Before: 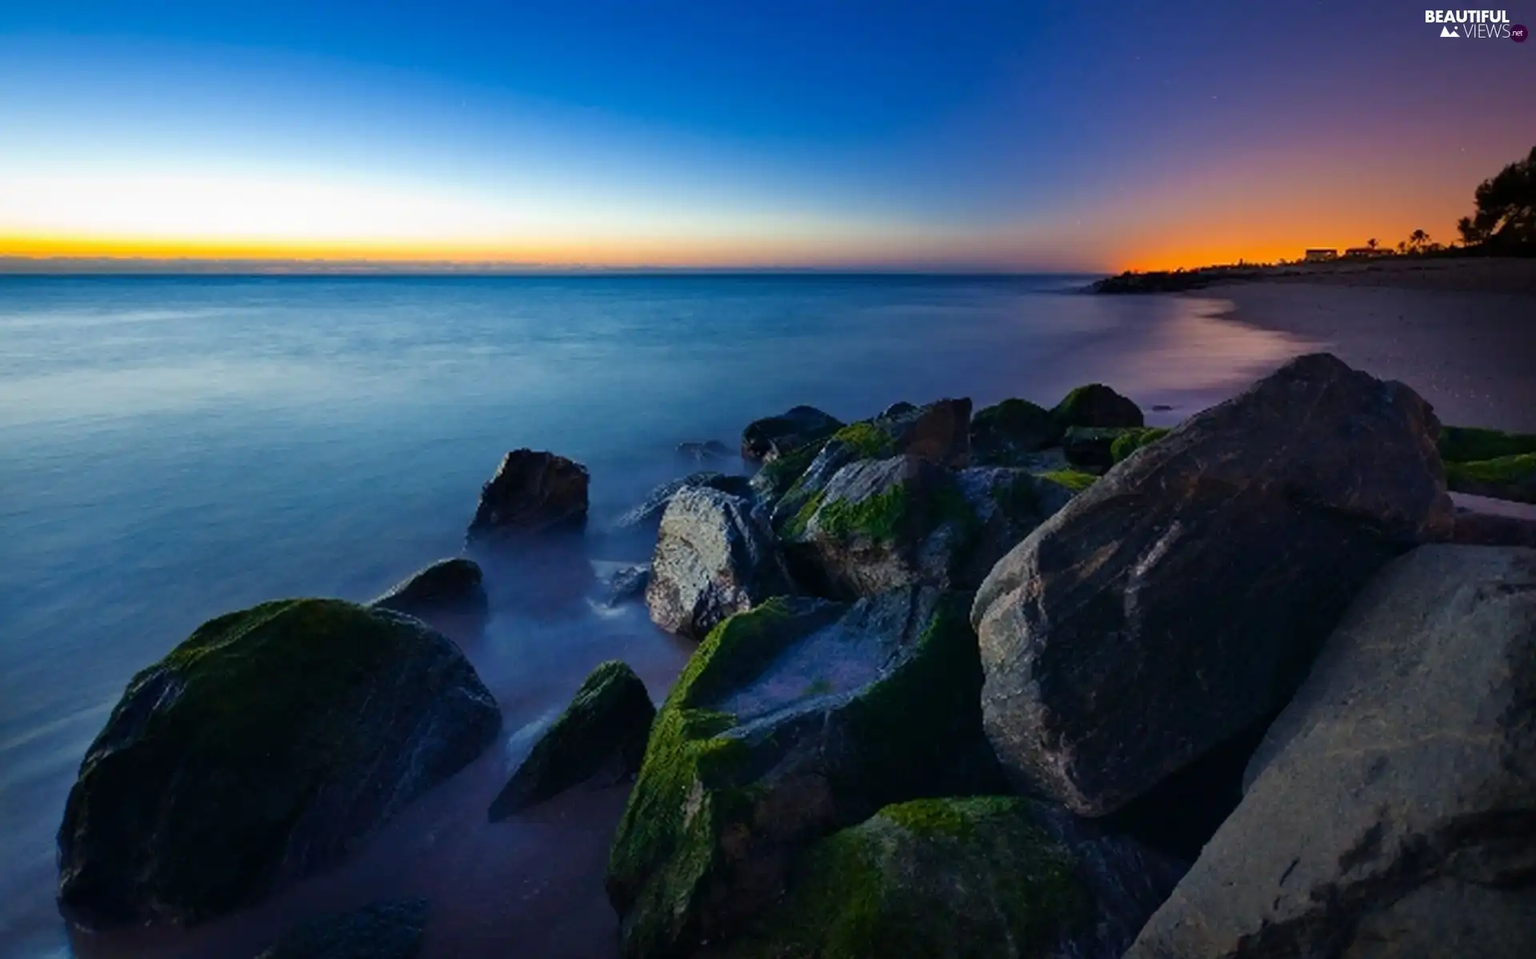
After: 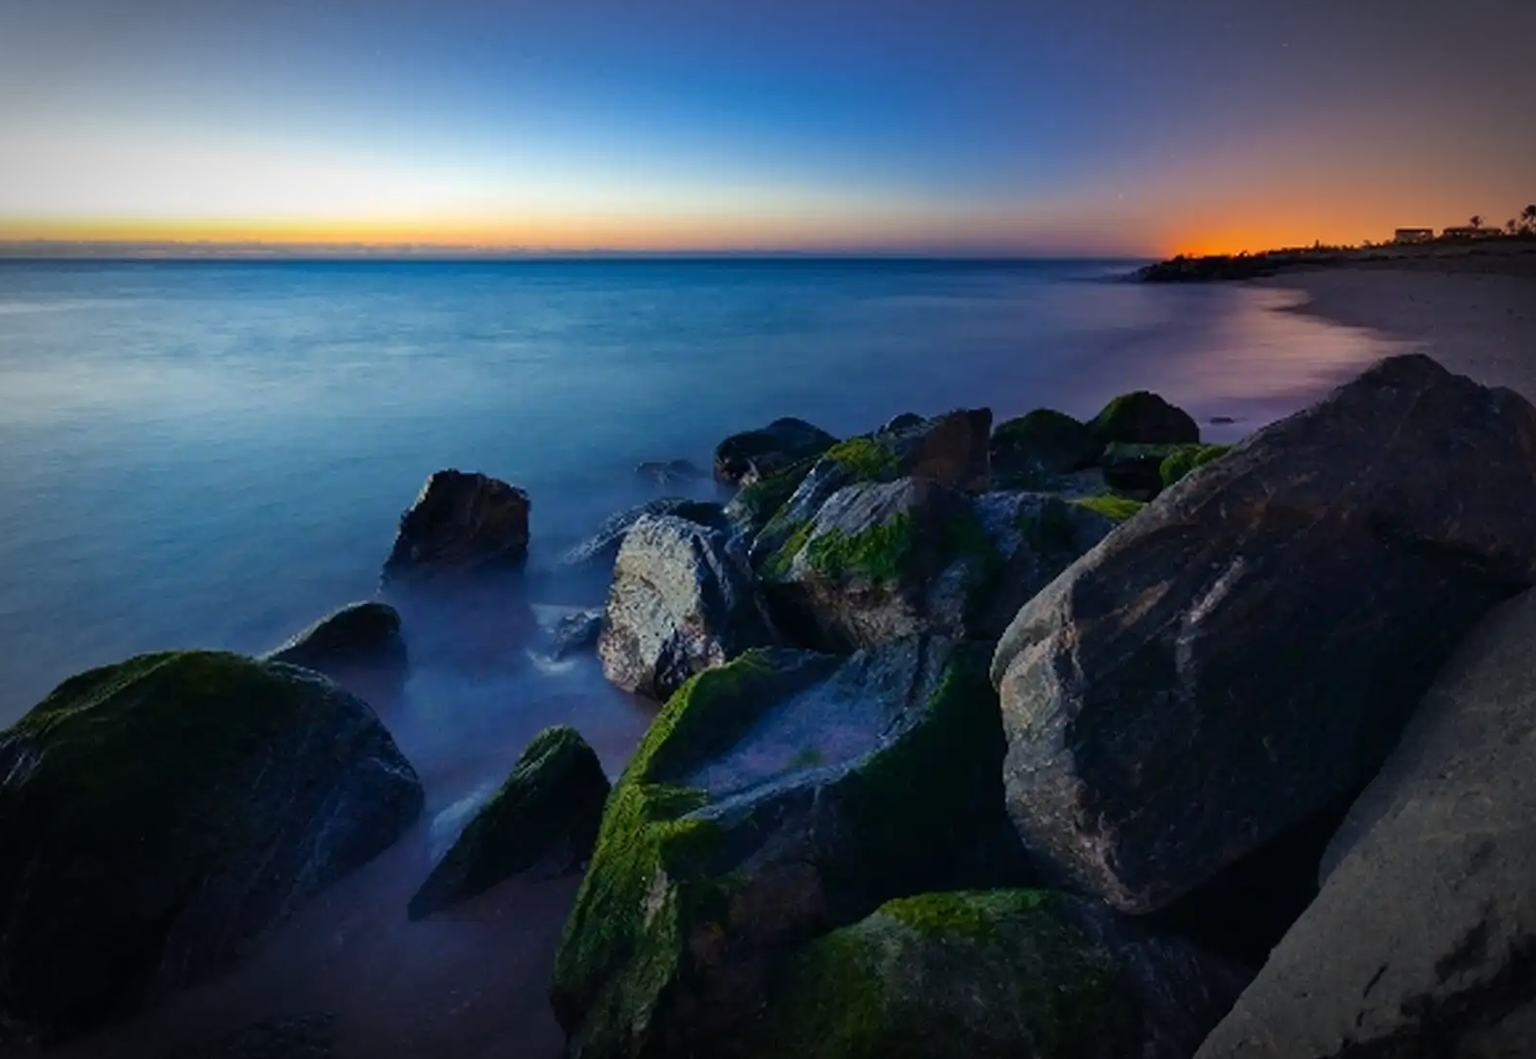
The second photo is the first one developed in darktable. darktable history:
crop: left 9.807%, top 6.259%, right 7.334%, bottom 2.177%
vignetting: fall-off start 79.43%, saturation -0.649, width/height ratio 1.327, unbound false
